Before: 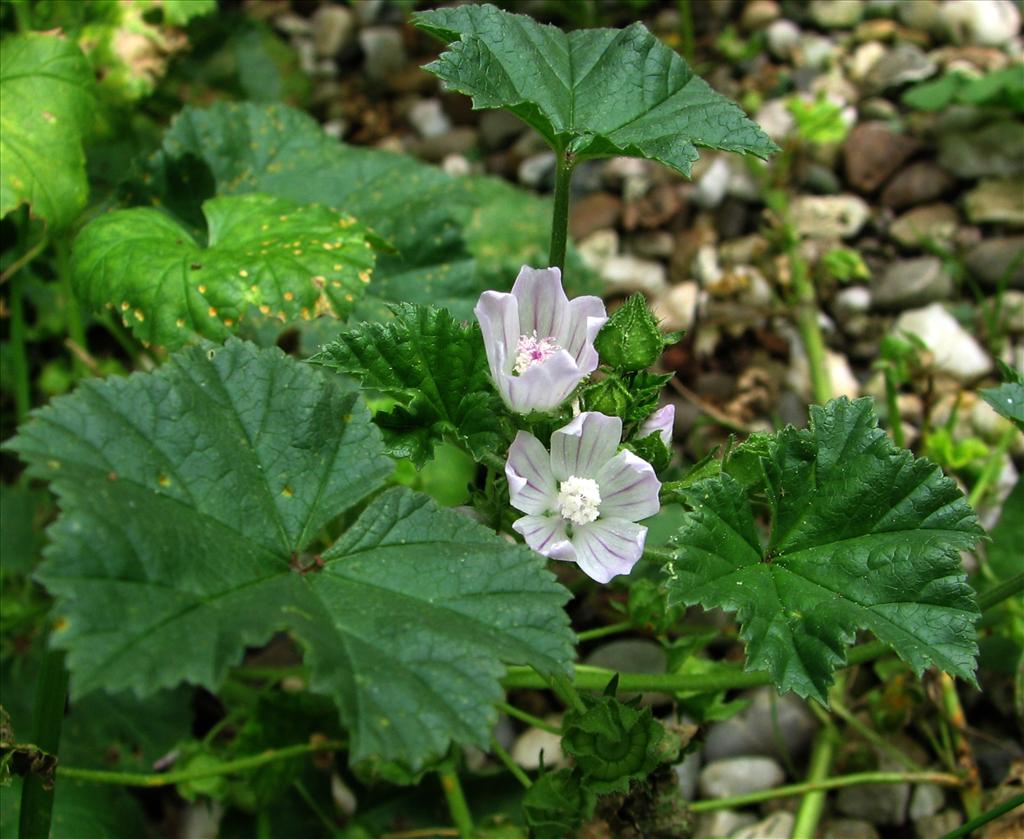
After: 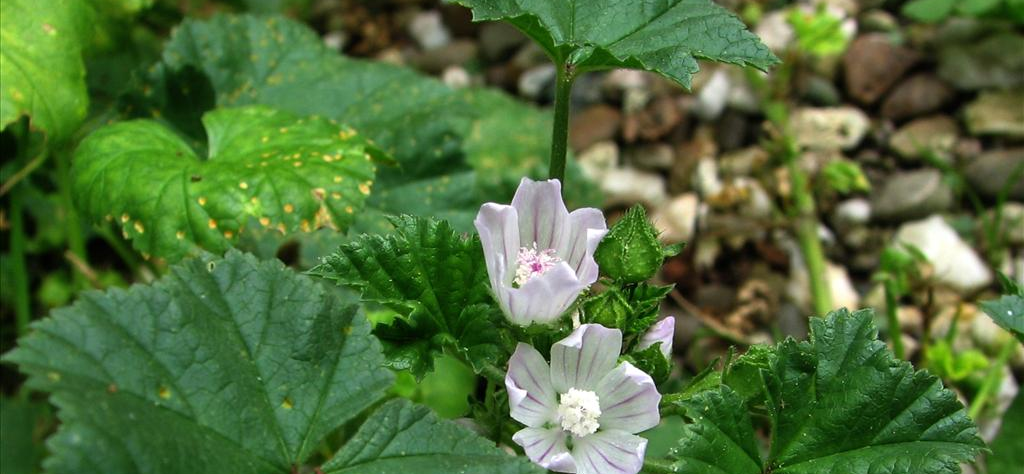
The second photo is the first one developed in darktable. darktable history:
crop and rotate: top 10.51%, bottom 32.887%
